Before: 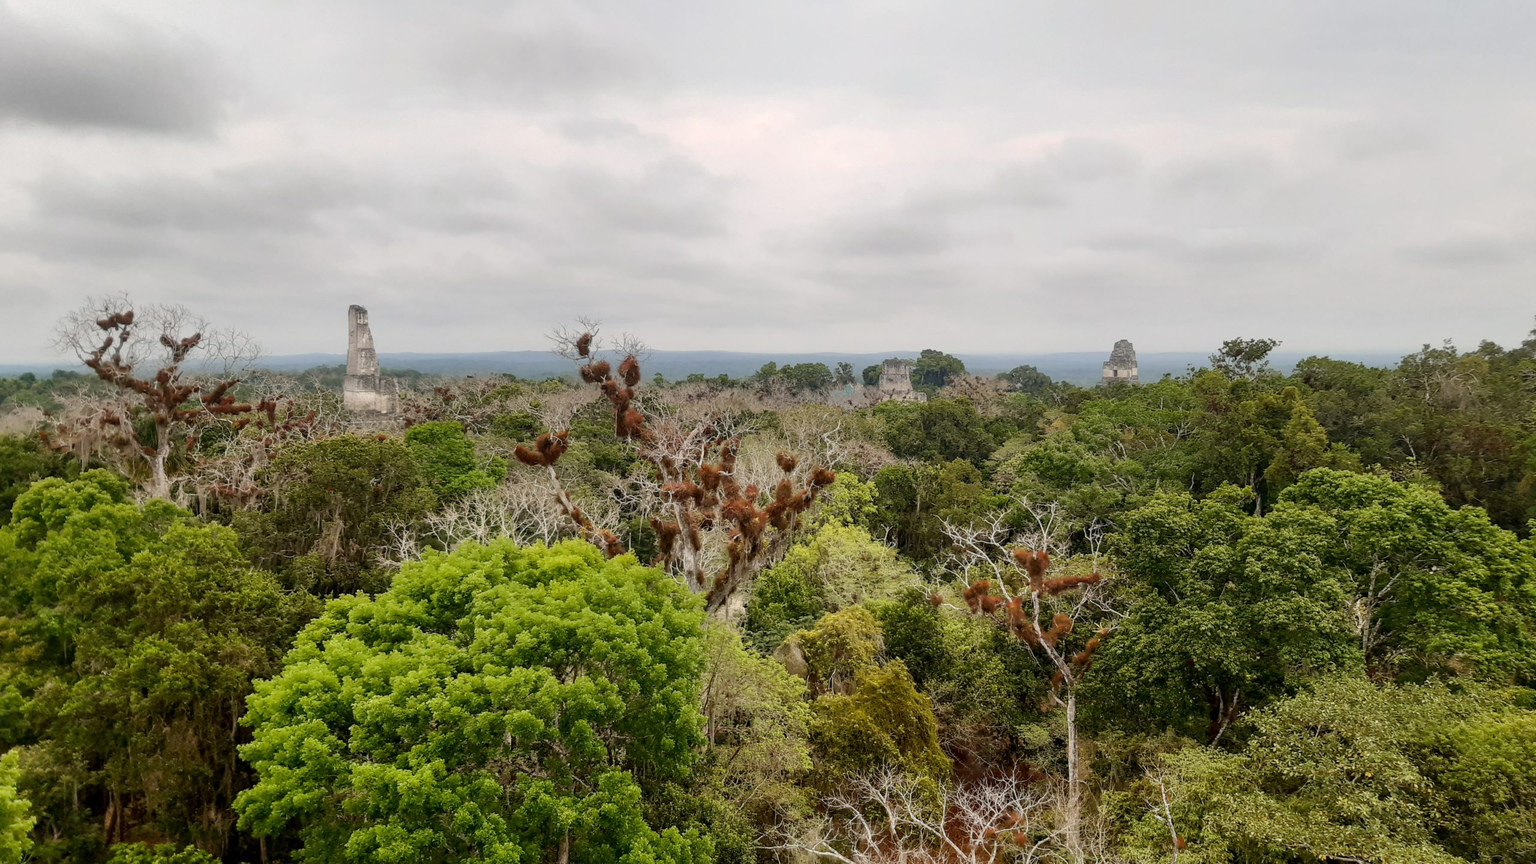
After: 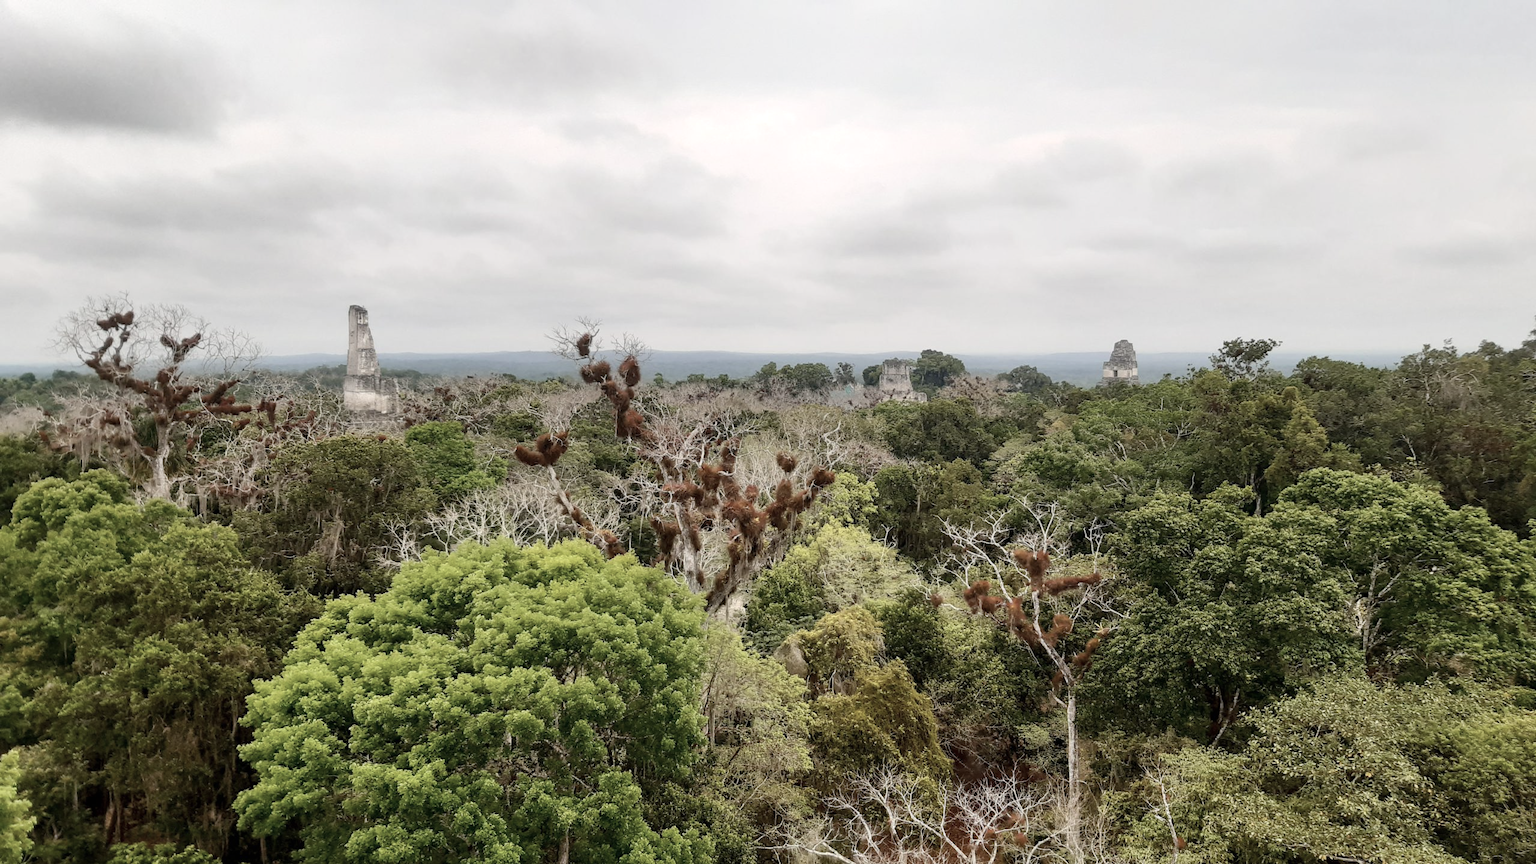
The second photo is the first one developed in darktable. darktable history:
exposure: black level correction 0, exposure 0.2 EV, compensate exposure bias true, compensate highlight preservation false
contrast brightness saturation: contrast 0.1, saturation -0.36
